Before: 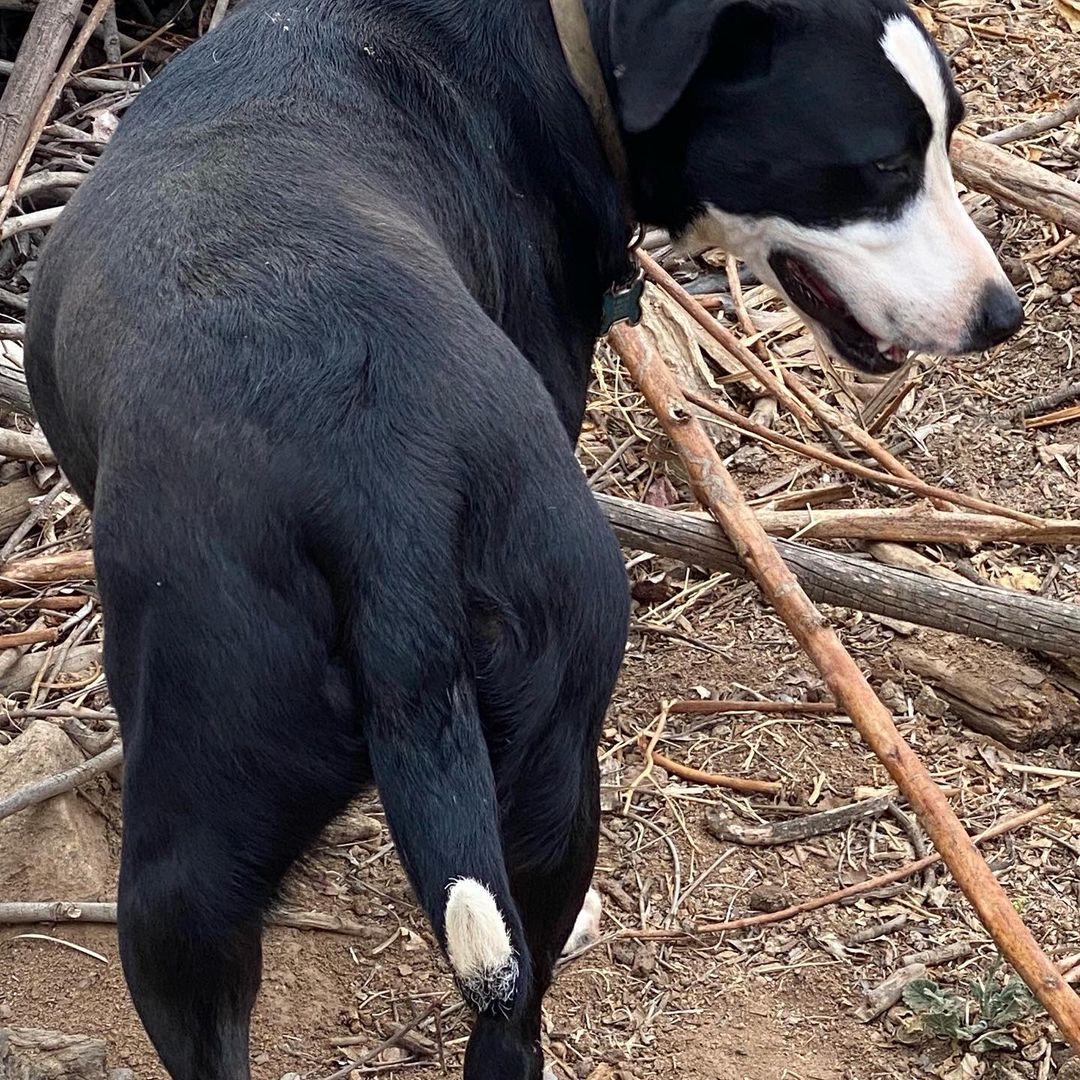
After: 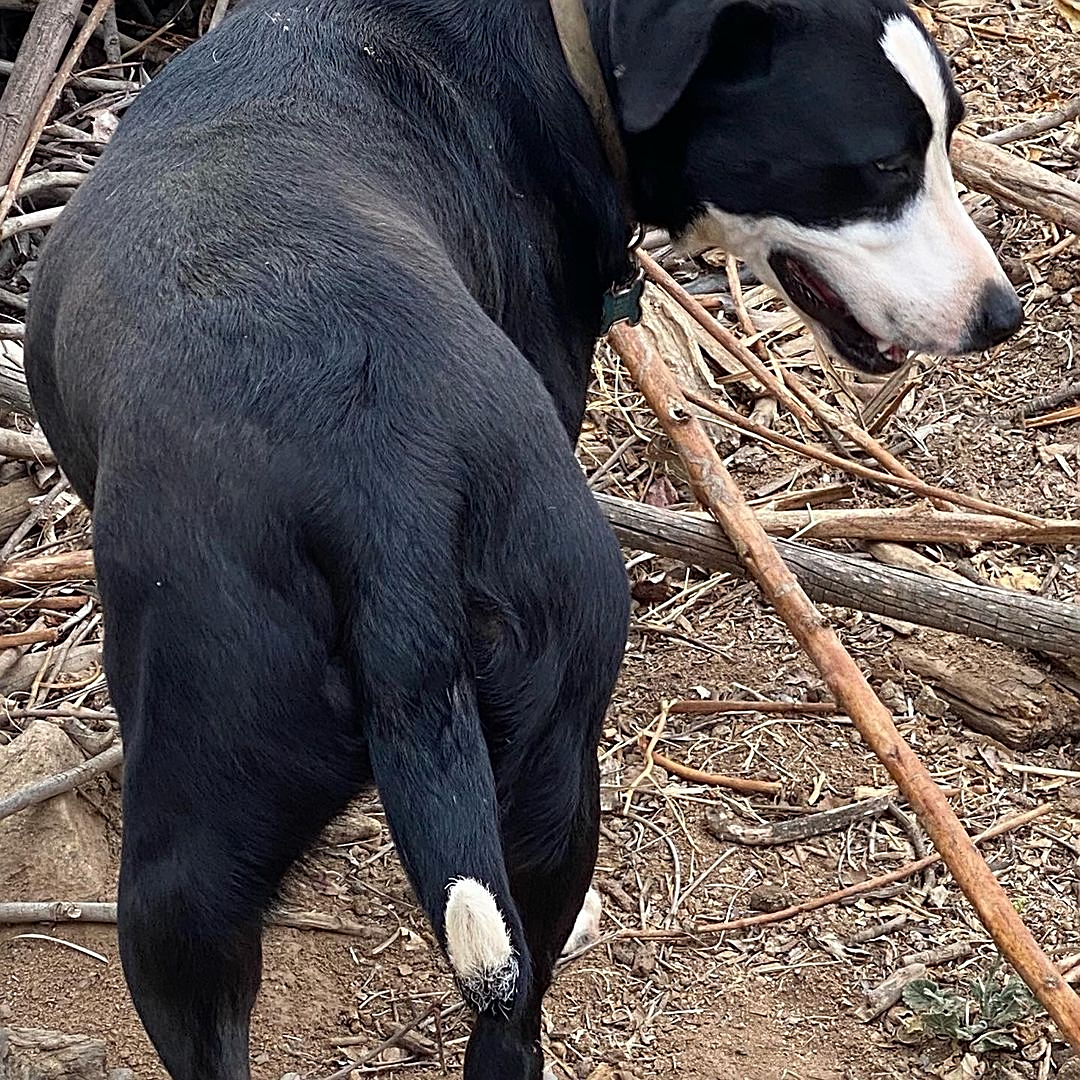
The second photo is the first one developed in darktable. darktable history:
sharpen: on, module defaults
shadows and highlights: shadows 19.37, highlights -83.86, highlights color adjustment 0.045%, soften with gaussian
